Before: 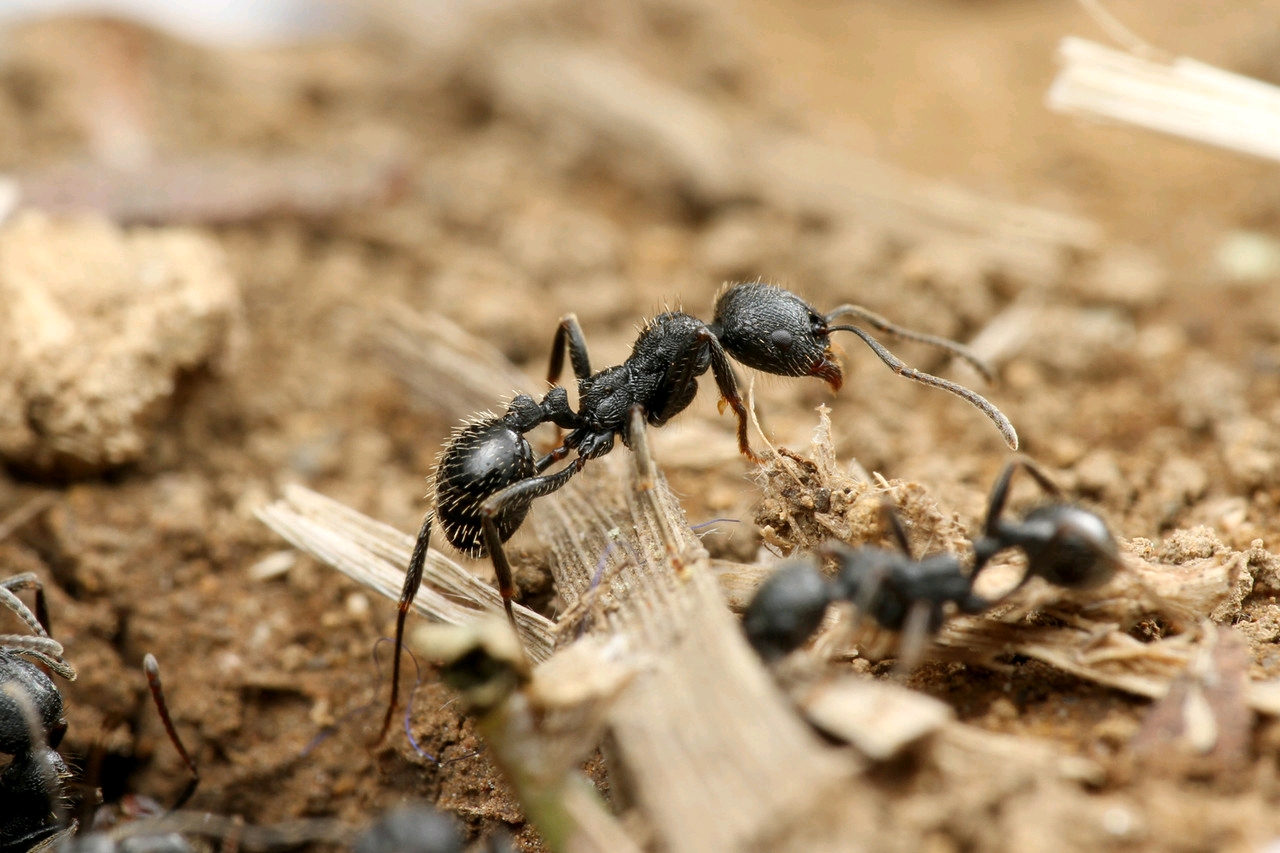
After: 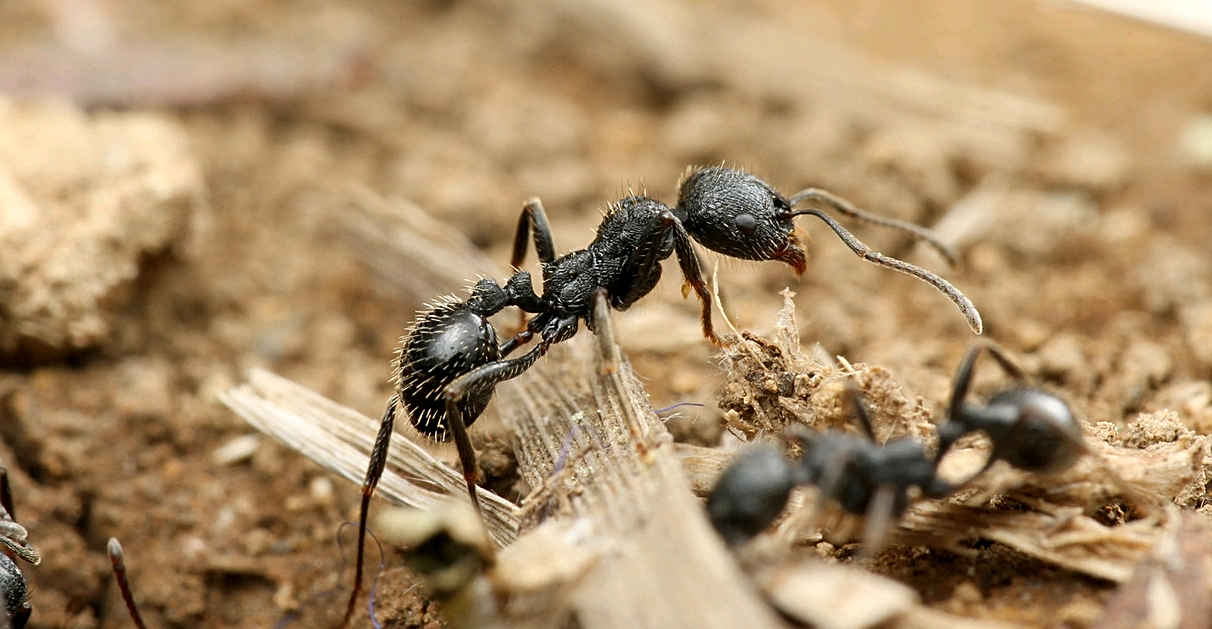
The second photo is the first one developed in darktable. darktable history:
crop and rotate: left 2.863%, top 13.644%, right 2.427%, bottom 12.57%
sharpen: on, module defaults
